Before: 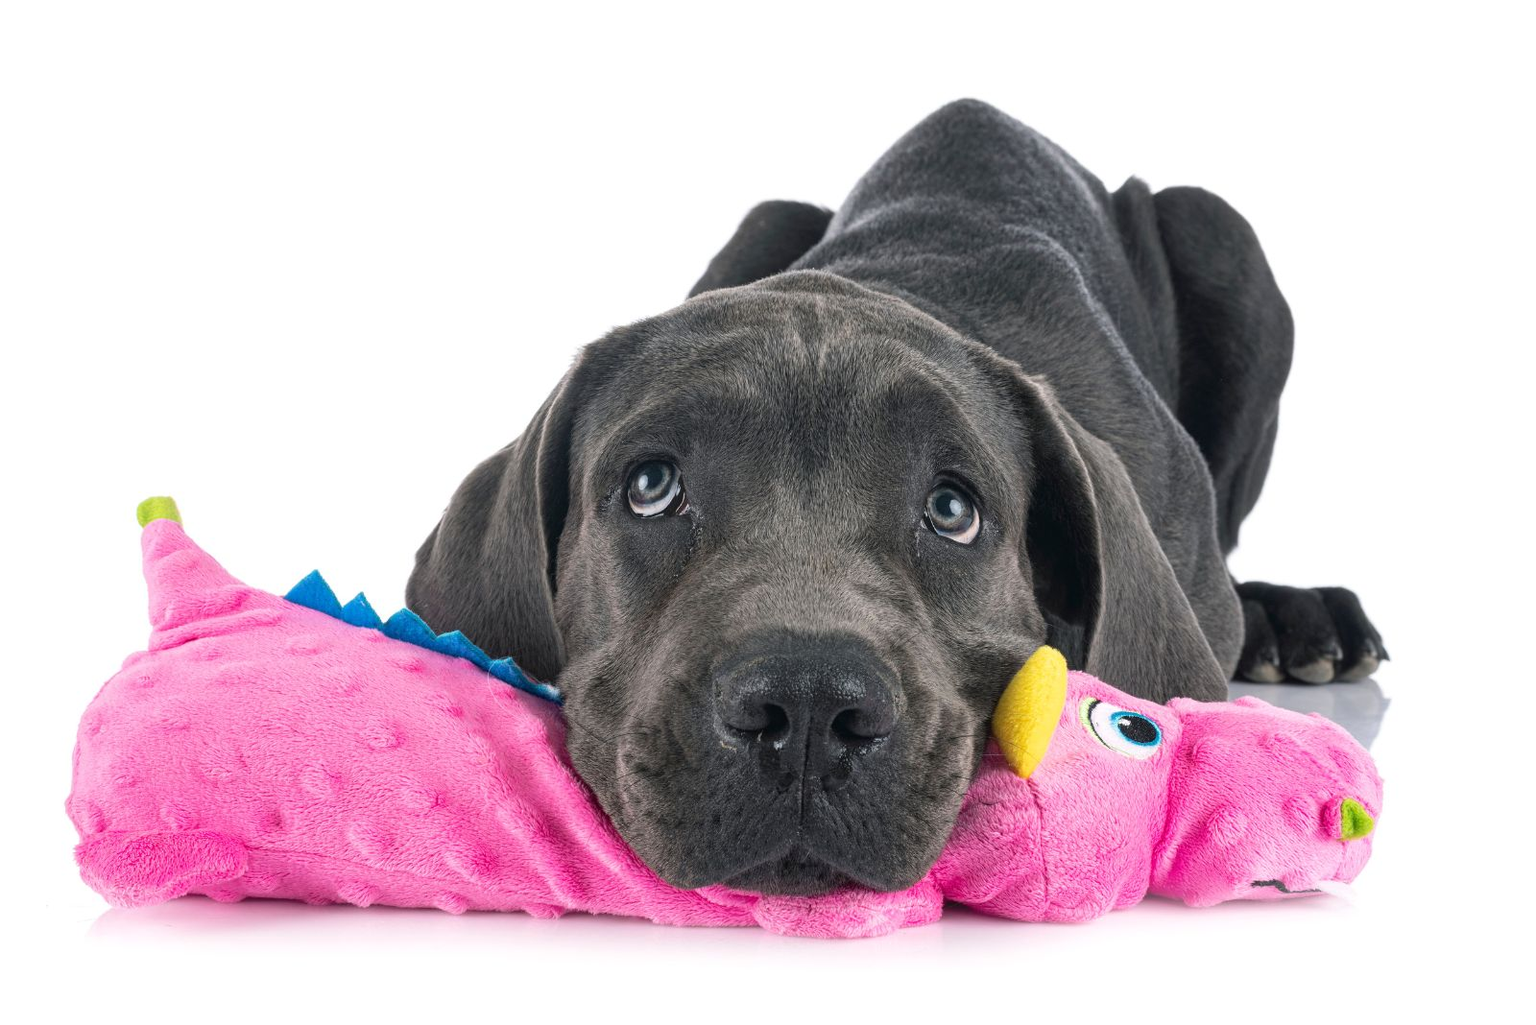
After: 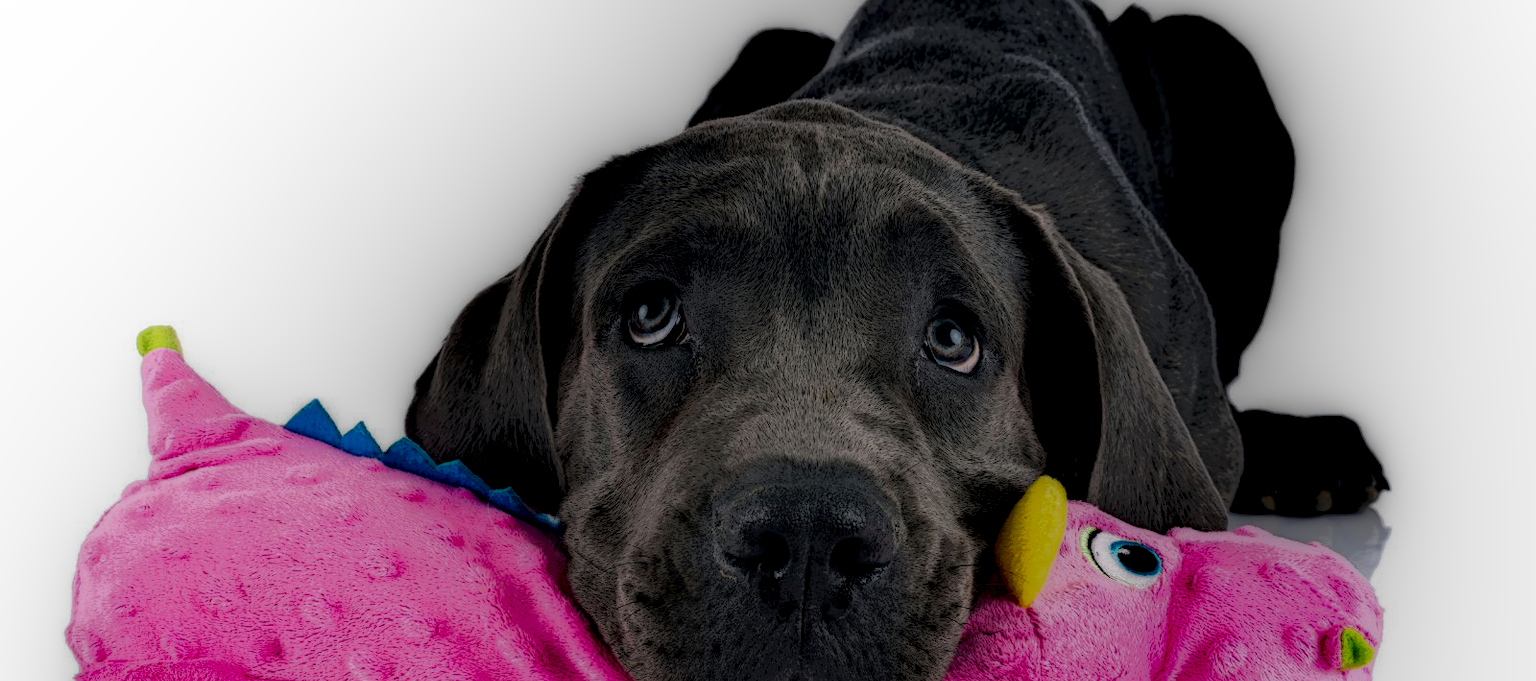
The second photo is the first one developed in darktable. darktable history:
local contrast: highlights 0%, shadows 198%, detail 164%, midtone range 0.001
crop: top 16.727%, bottom 16.727%
